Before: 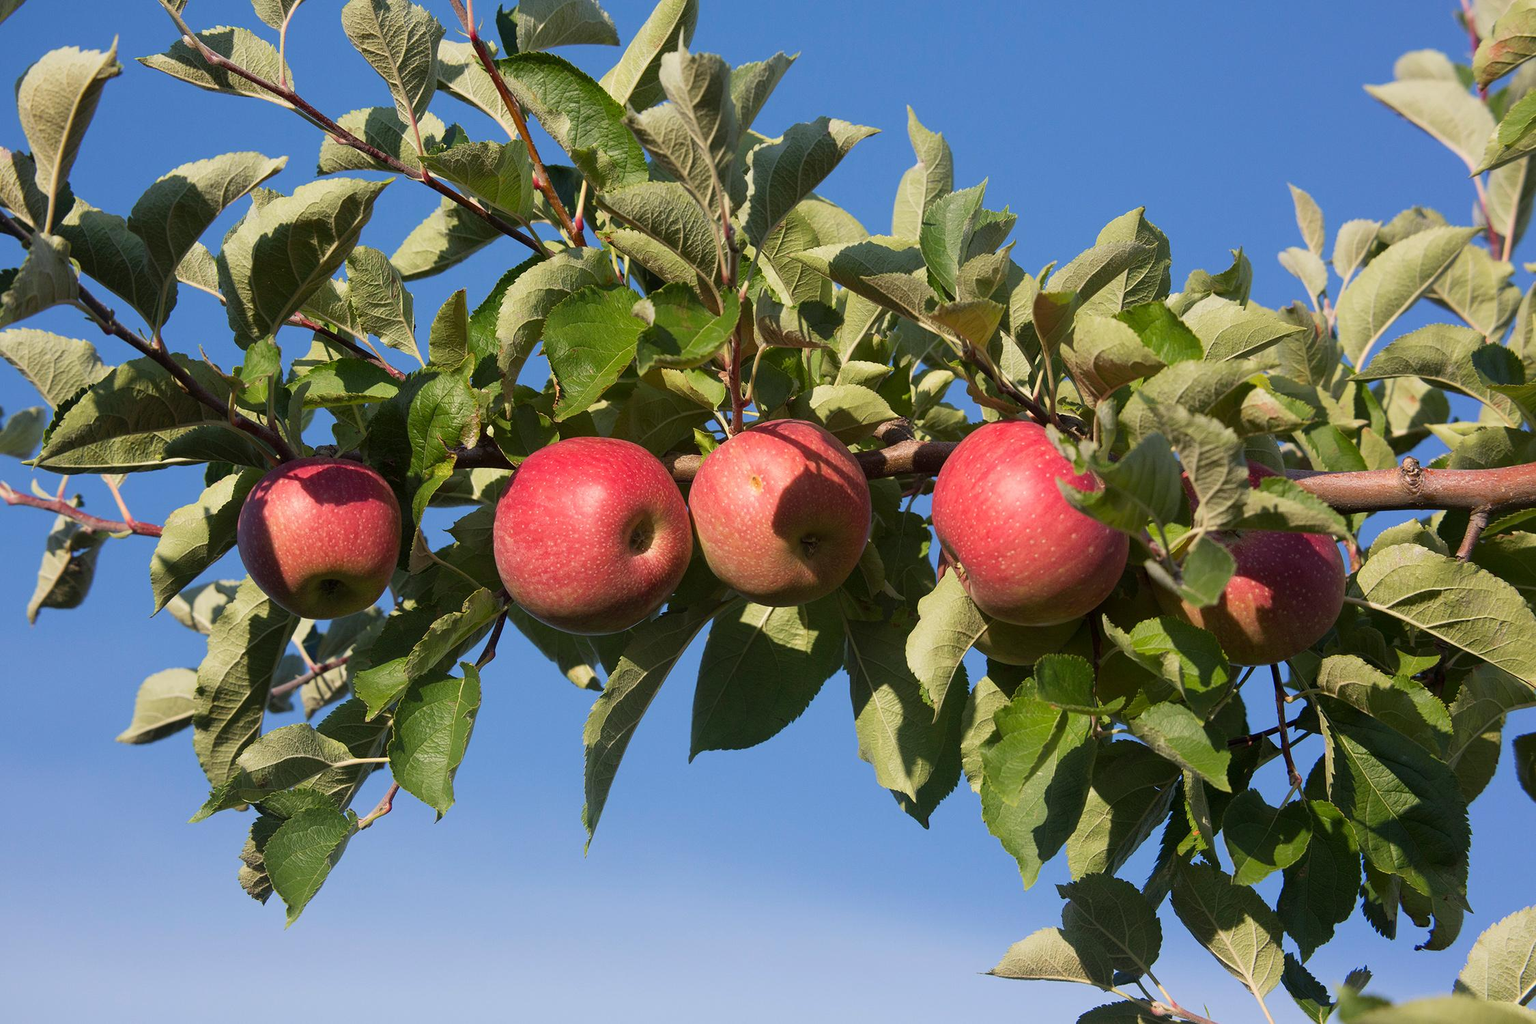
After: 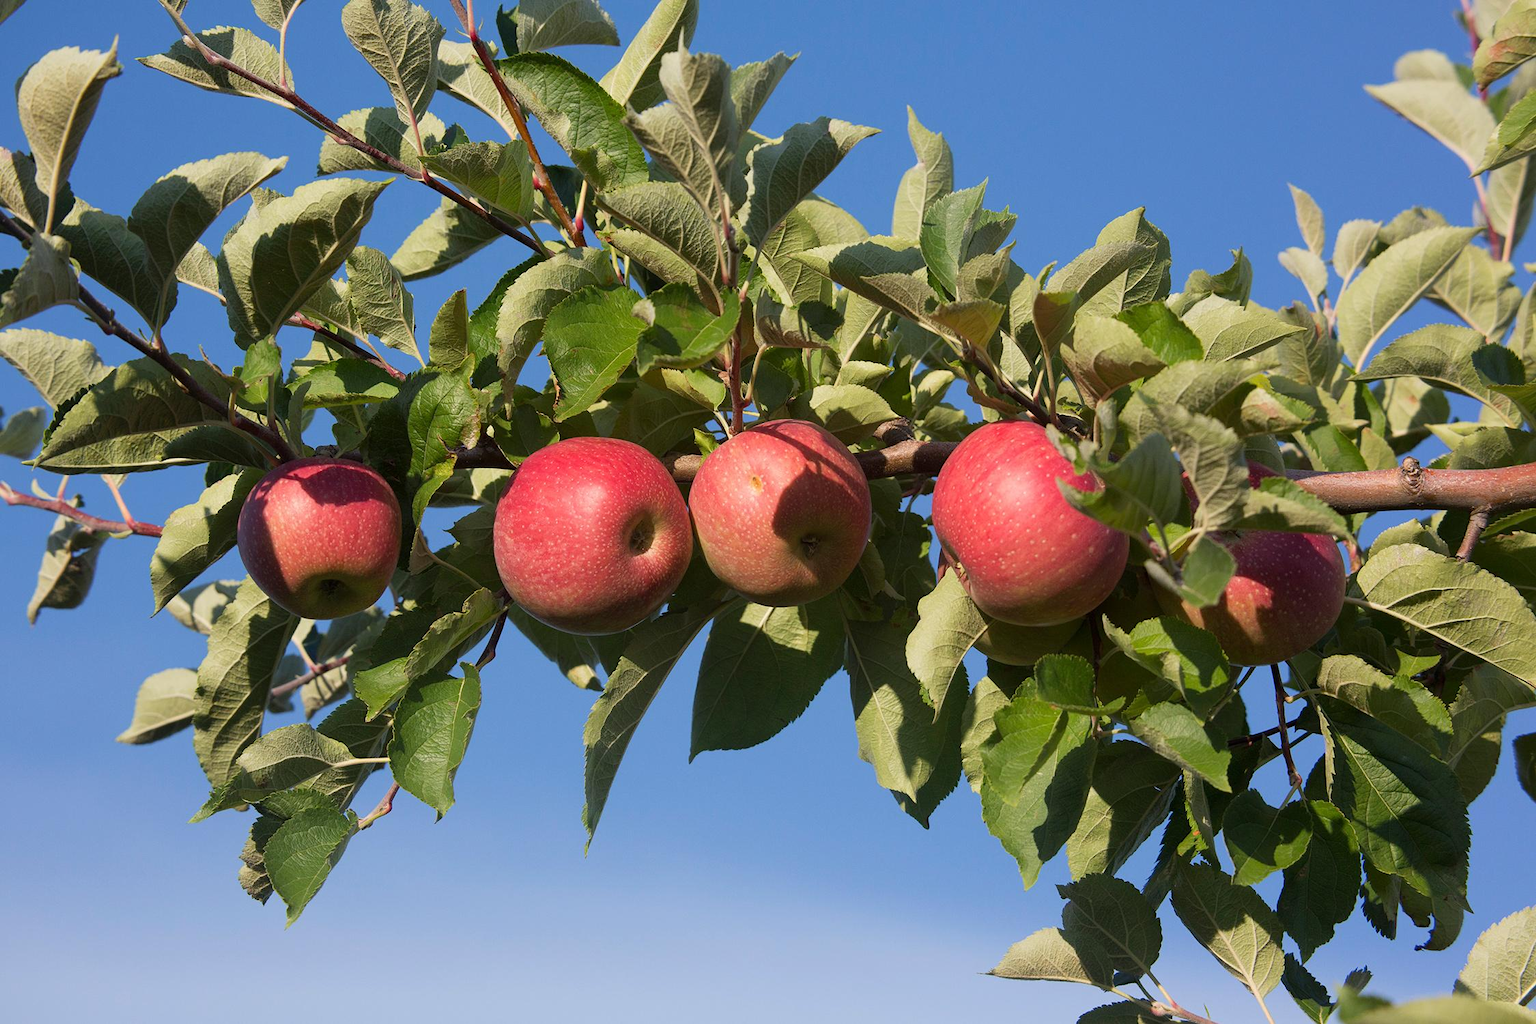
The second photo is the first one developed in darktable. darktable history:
levels: black 0.054%
